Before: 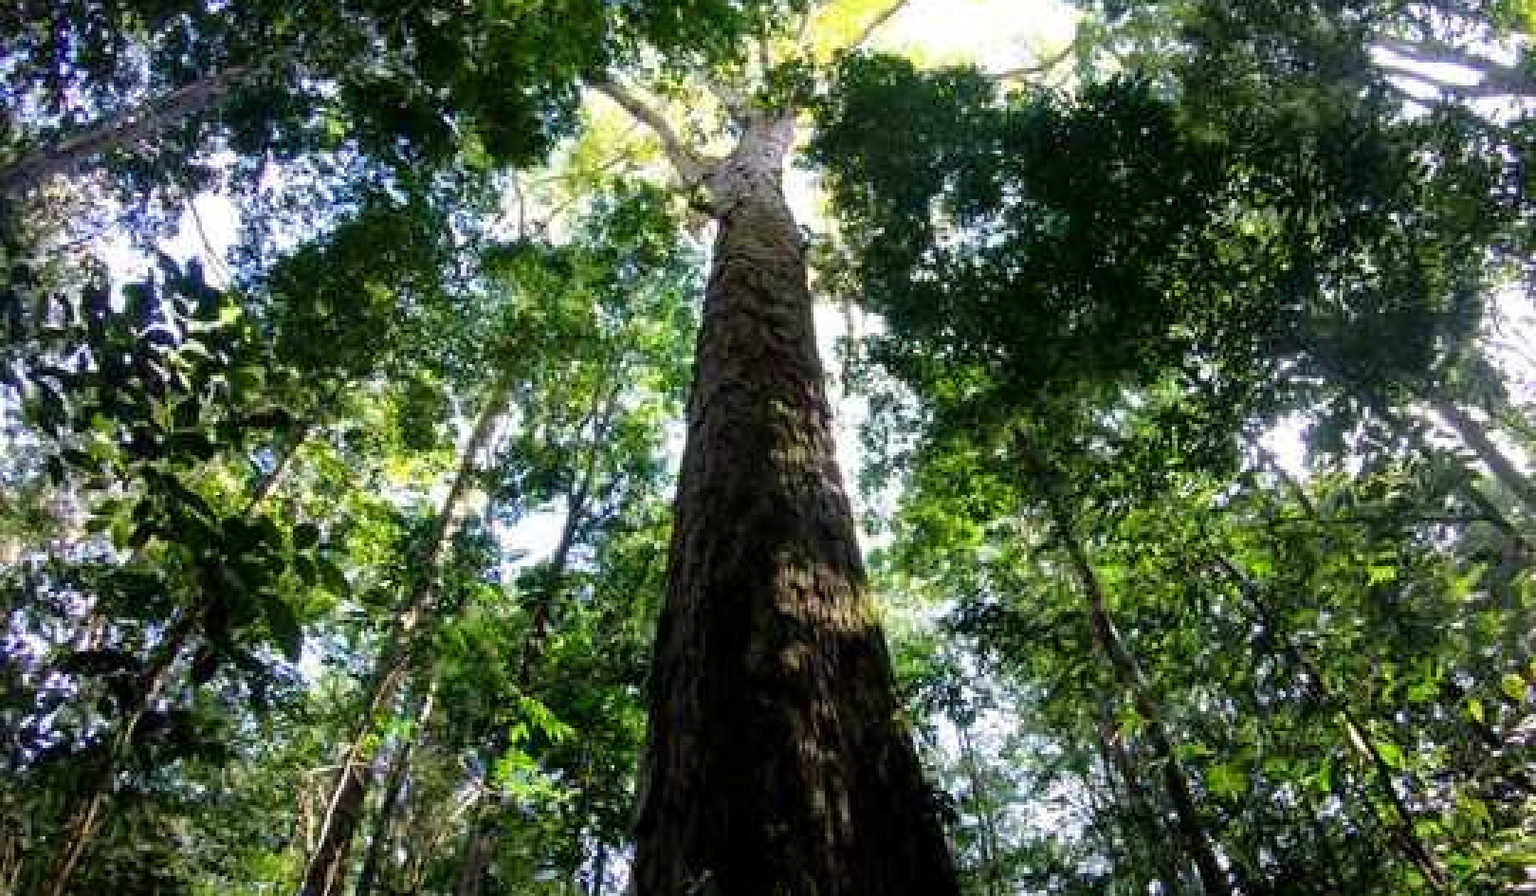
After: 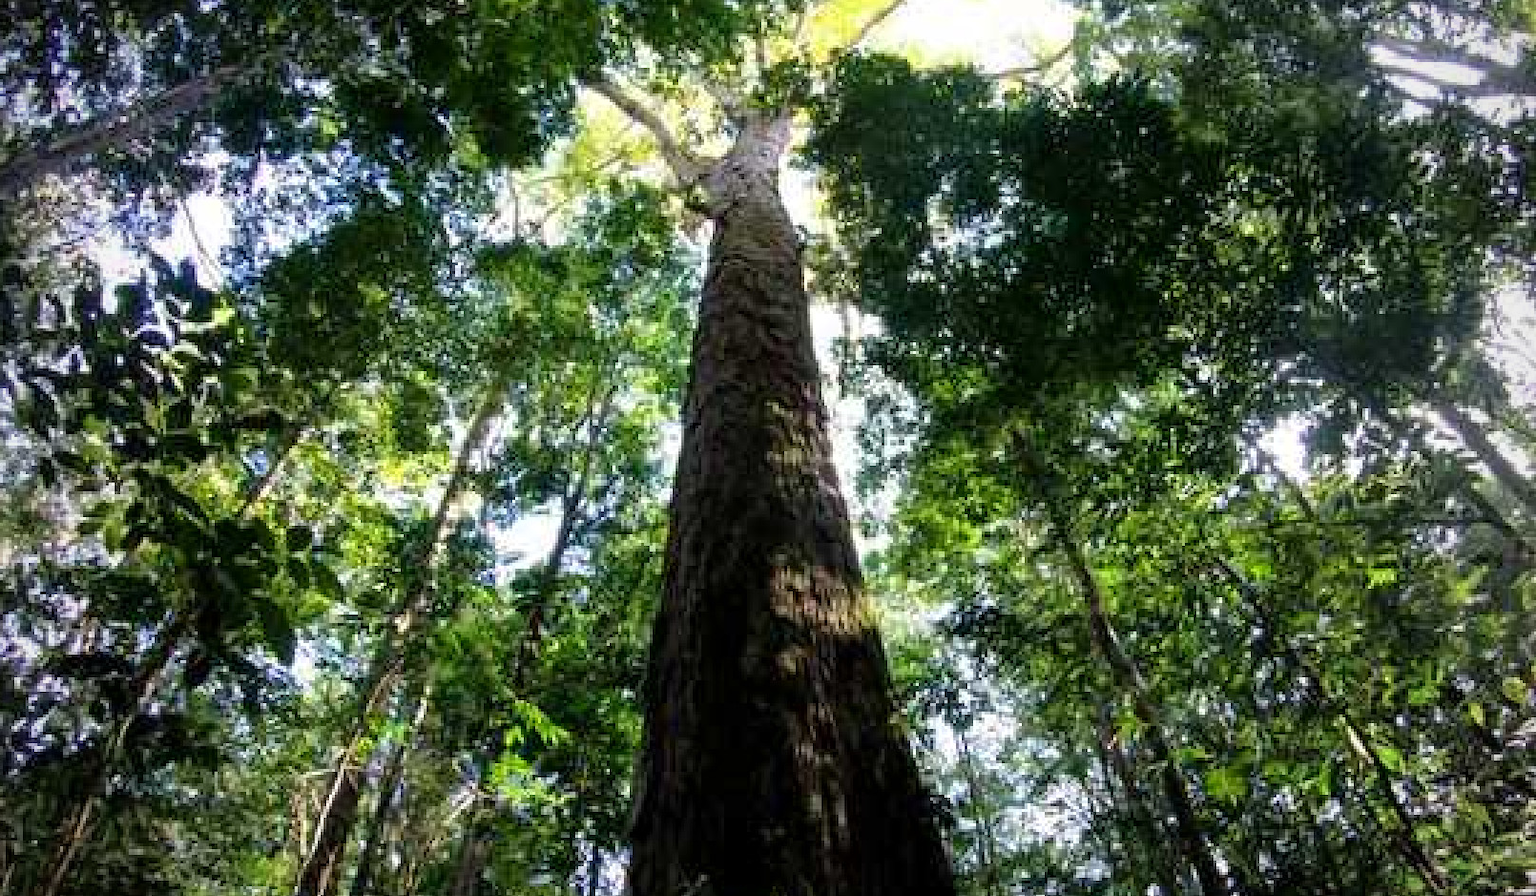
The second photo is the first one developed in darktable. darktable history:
crop and rotate: left 0.614%, top 0.179%, bottom 0.309%
tone equalizer: on, module defaults
vignetting: fall-off radius 60.92%
